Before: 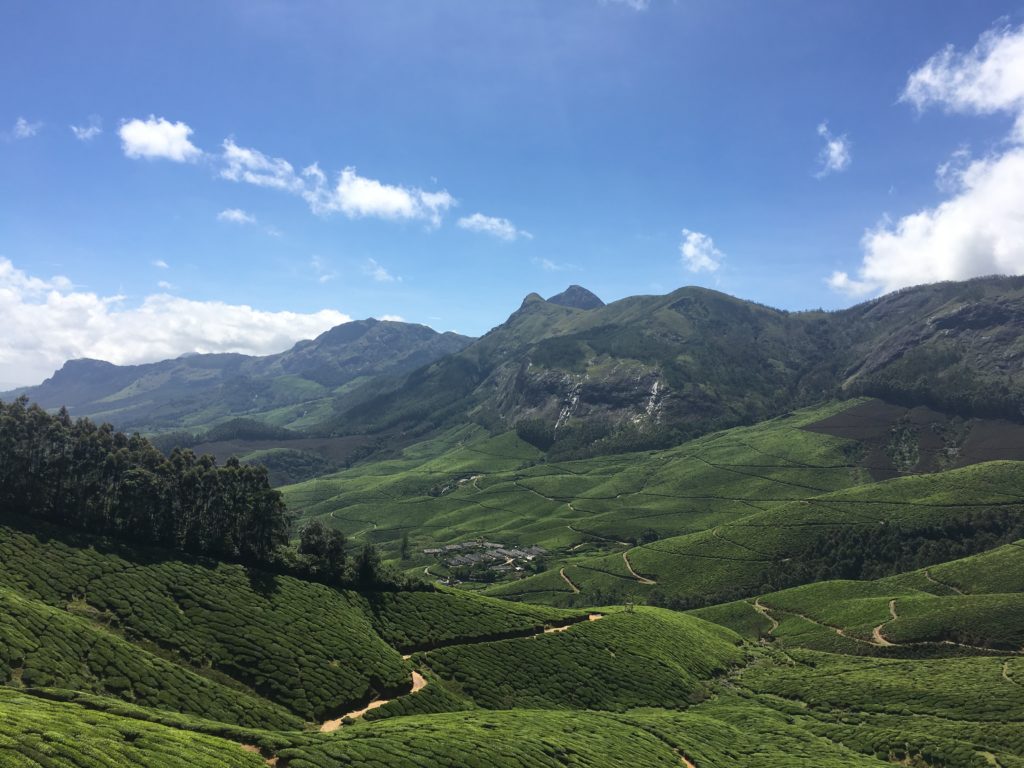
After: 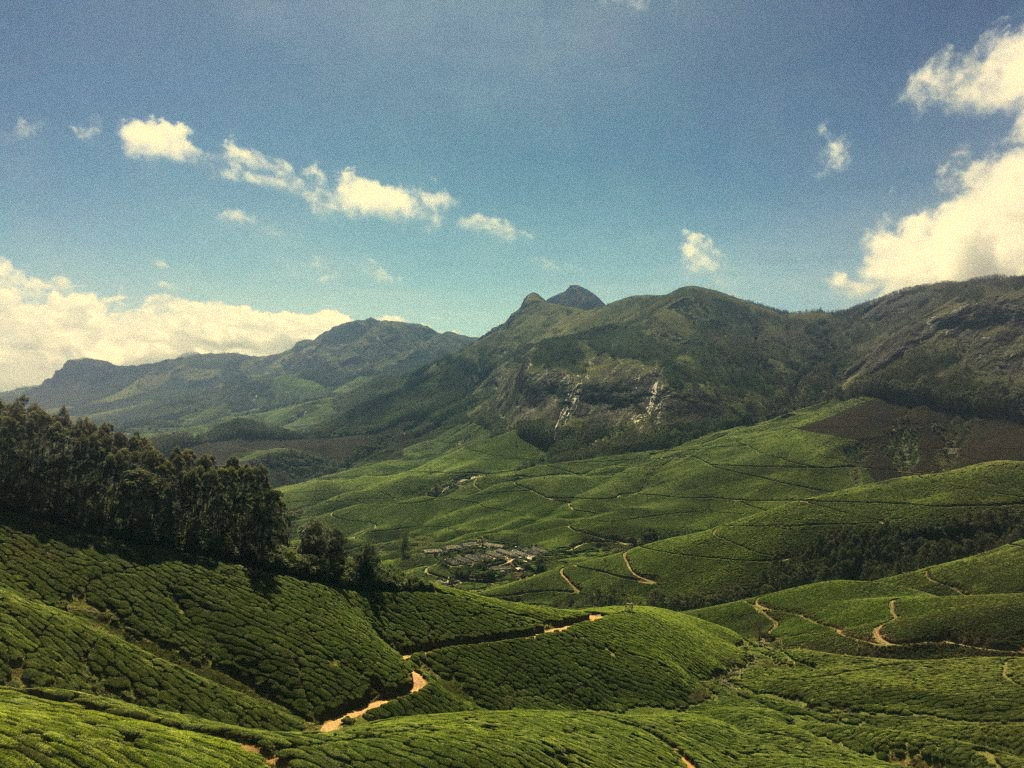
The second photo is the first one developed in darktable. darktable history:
white balance: red 1.08, blue 0.791
grain: mid-tones bias 0%
